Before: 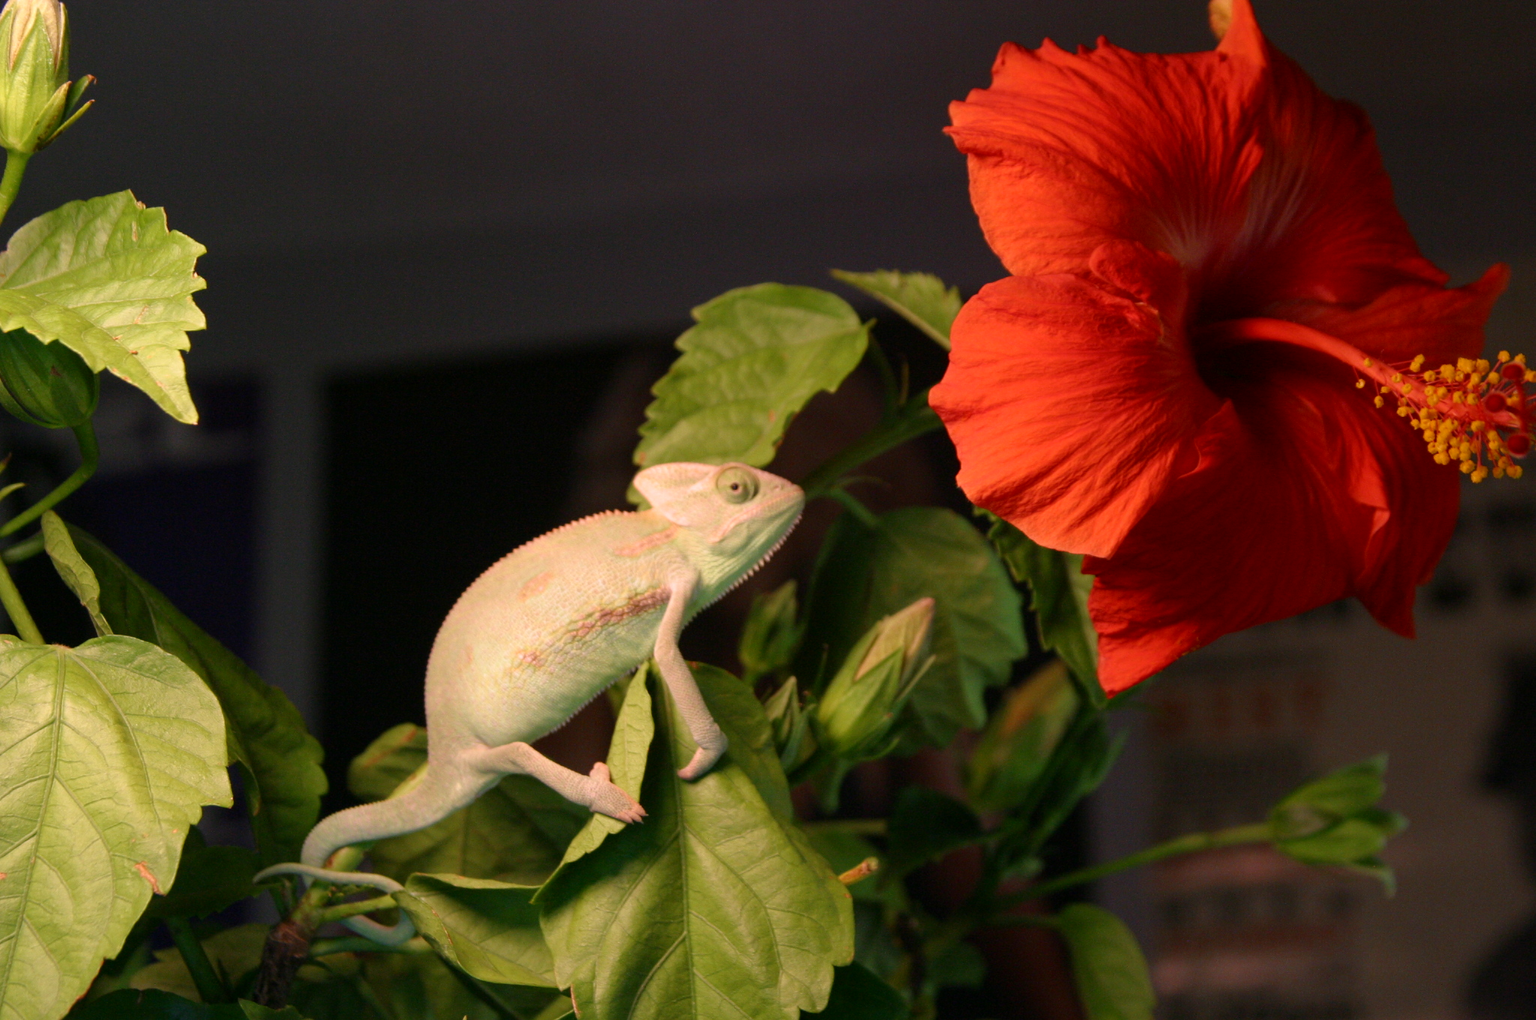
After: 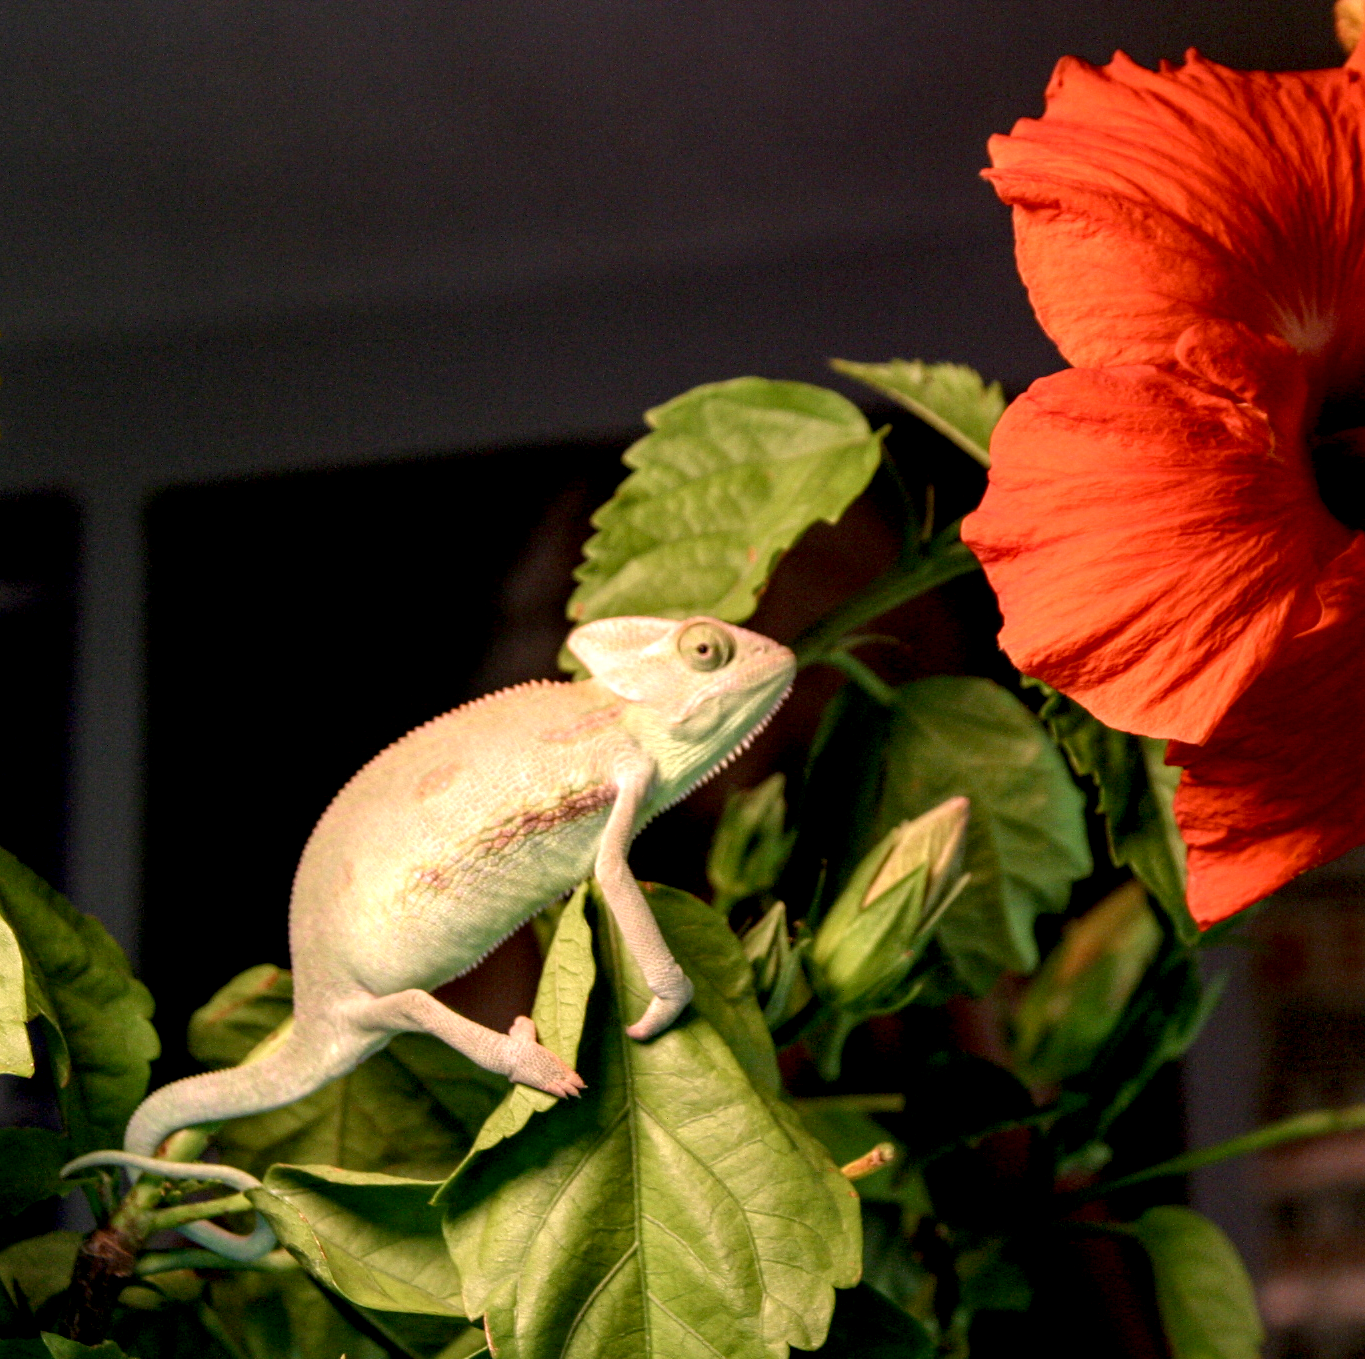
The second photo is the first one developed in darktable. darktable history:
local contrast: highlights 60%, shadows 60%, detail 160%
crop and rotate: left 13.537%, right 19.796%
exposure: black level correction 0.005, exposure 0.286 EV, compensate highlight preservation false
